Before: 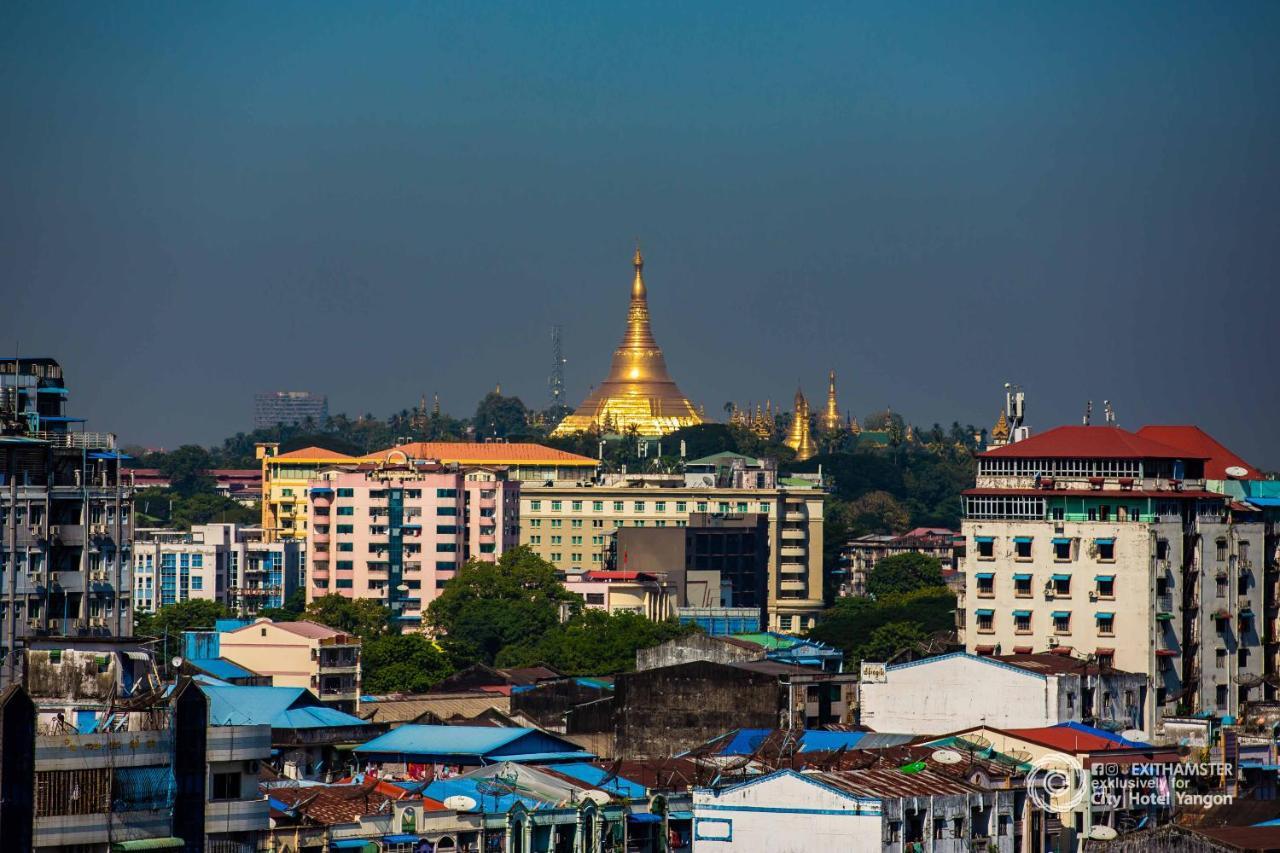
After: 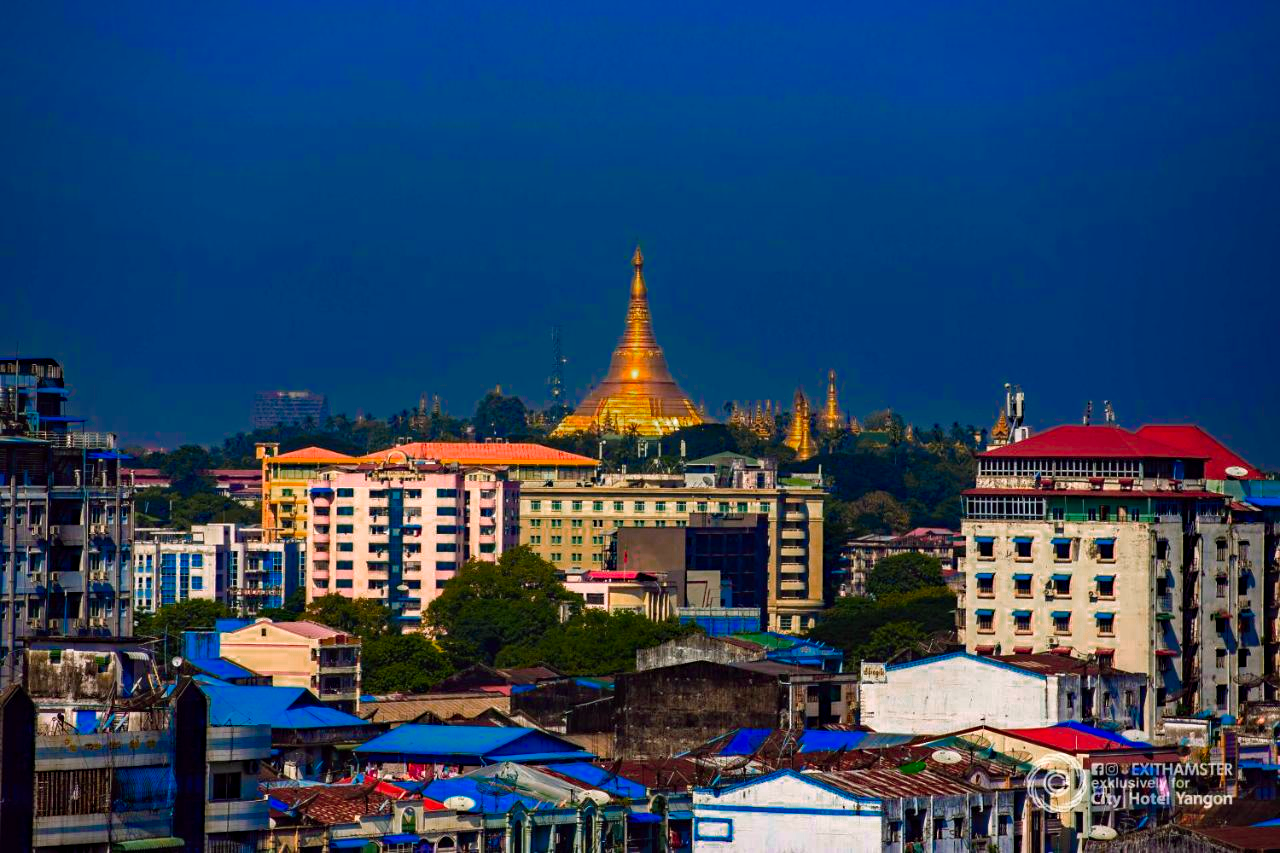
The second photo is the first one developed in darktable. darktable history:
color balance: lift [1, 1, 0.999, 1.001], gamma [1, 1.003, 1.005, 0.995], gain [1, 0.992, 0.988, 1.012], contrast 5%, output saturation 110%
haze removal: strength 0.29, distance 0.25, compatibility mode true, adaptive false
color zones: curves: ch0 [(0, 0.553) (0.123, 0.58) (0.23, 0.419) (0.468, 0.155) (0.605, 0.132) (0.723, 0.063) (0.833, 0.172) (0.921, 0.468)]; ch1 [(0.025, 0.645) (0.229, 0.584) (0.326, 0.551) (0.537, 0.446) (0.599, 0.911) (0.708, 1) (0.805, 0.944)]; ch2 [(0.086, 0.468) (0.254, 0.464) (0.638, 0.564) (0.702, 0.592) (0.768, 0.564)]
